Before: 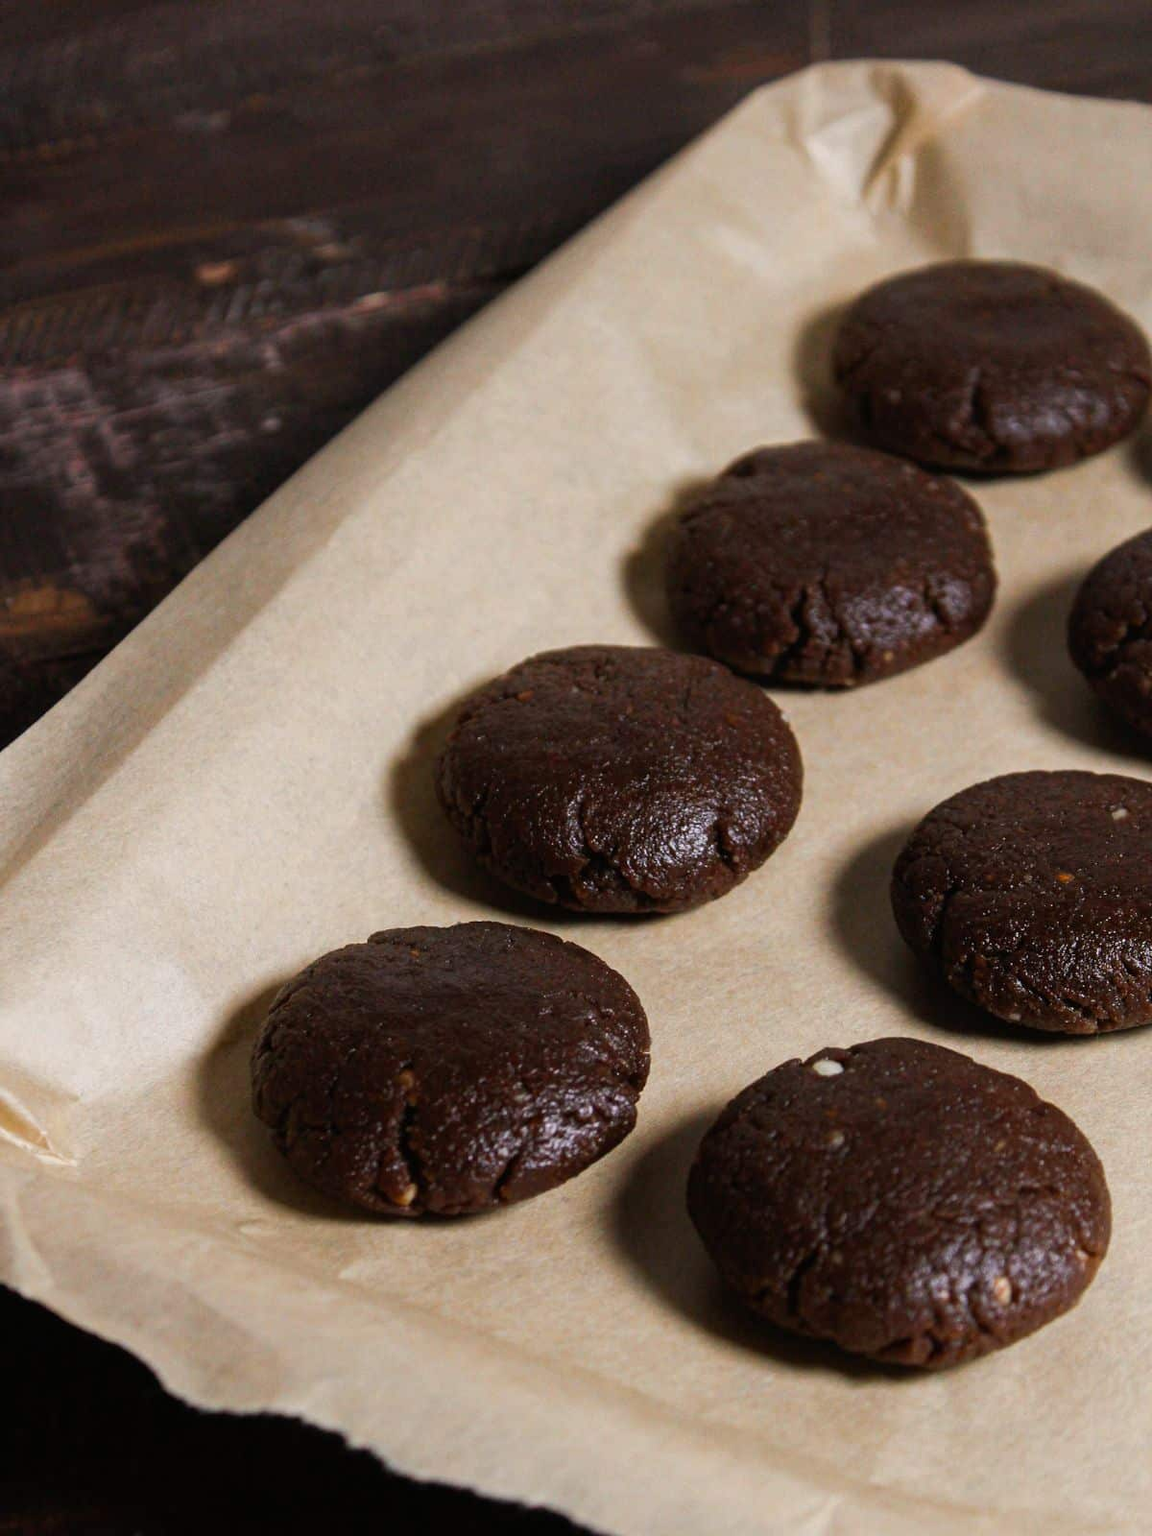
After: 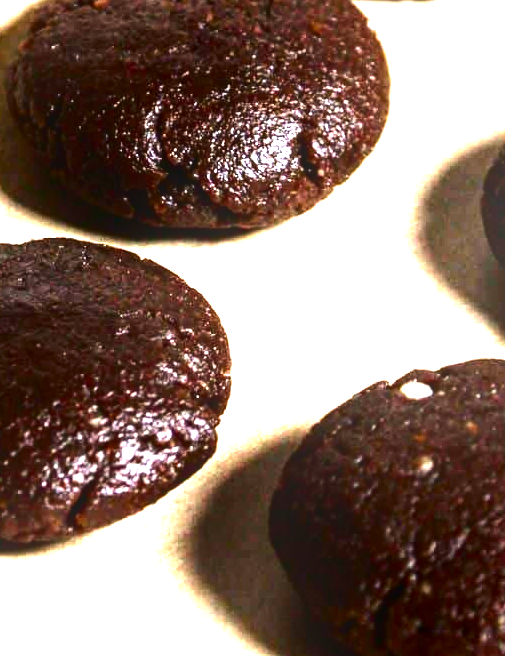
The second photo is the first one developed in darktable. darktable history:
contrast brightness saturation: contrast 0.1, brightness -0.26, saturation 0.14
exposure: black level correction 0.001, exposure 1.822 EV, compensate exposure bias true, compensate highlight preservation false
crop: left 37.221%, top 45.169%, right 20.63%, bottom 13.777%
local contrast: detail 130%
rotate and perspective: automatic cropping original format, crop left 0, crop top 0
tone equalizer: -8 EV -0.75 EV, -7 EV -0.7 EV, -6 EV -0.6 EV, -5 EV -0.4 EV, -3 EV 0.4 EV, -2 EV 0.6 EV, -1 EV 0.7 EV, +0 EV 0.75 EV, edges refinement/feathering 500, mask exposure compensation -1.57 EV, preserve details no
color calibration: illuminant same as pipeline (D50), adaptation none (bypass), gamut compression 1.72
